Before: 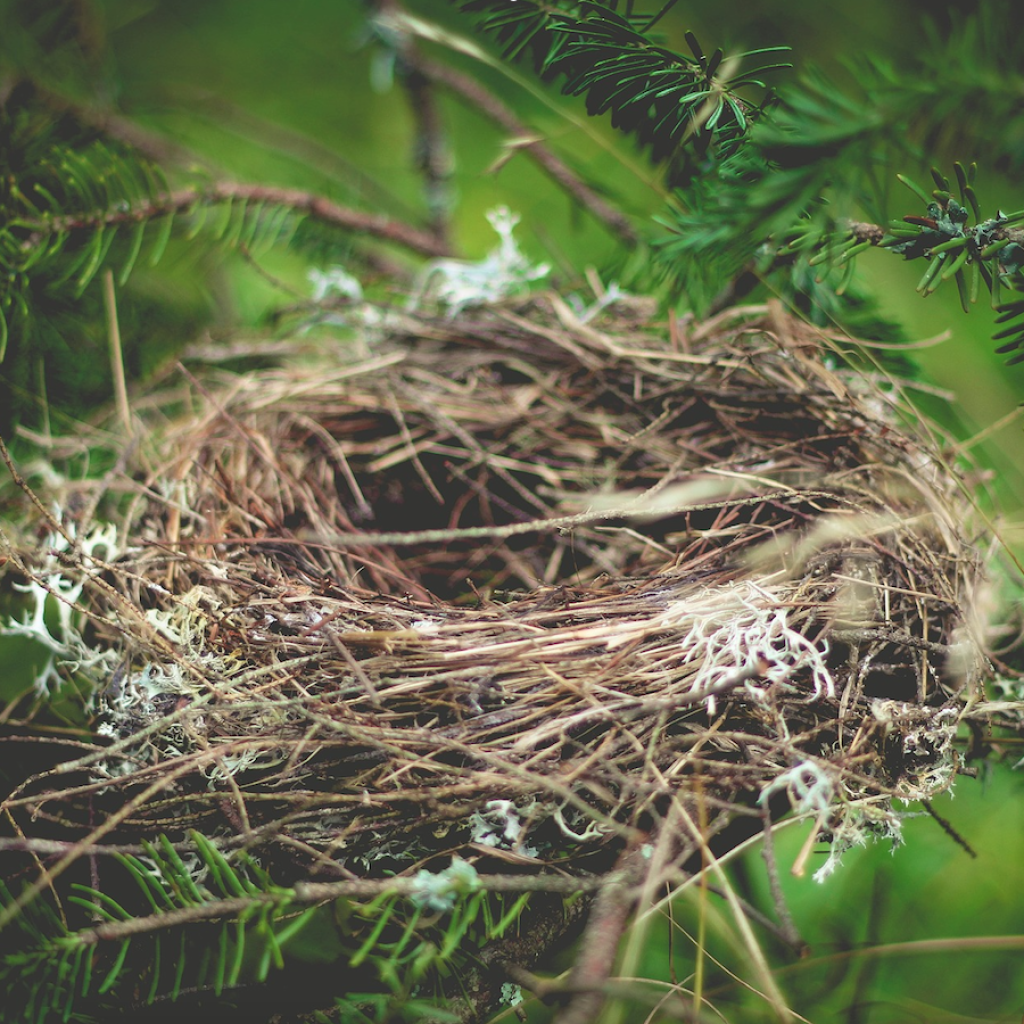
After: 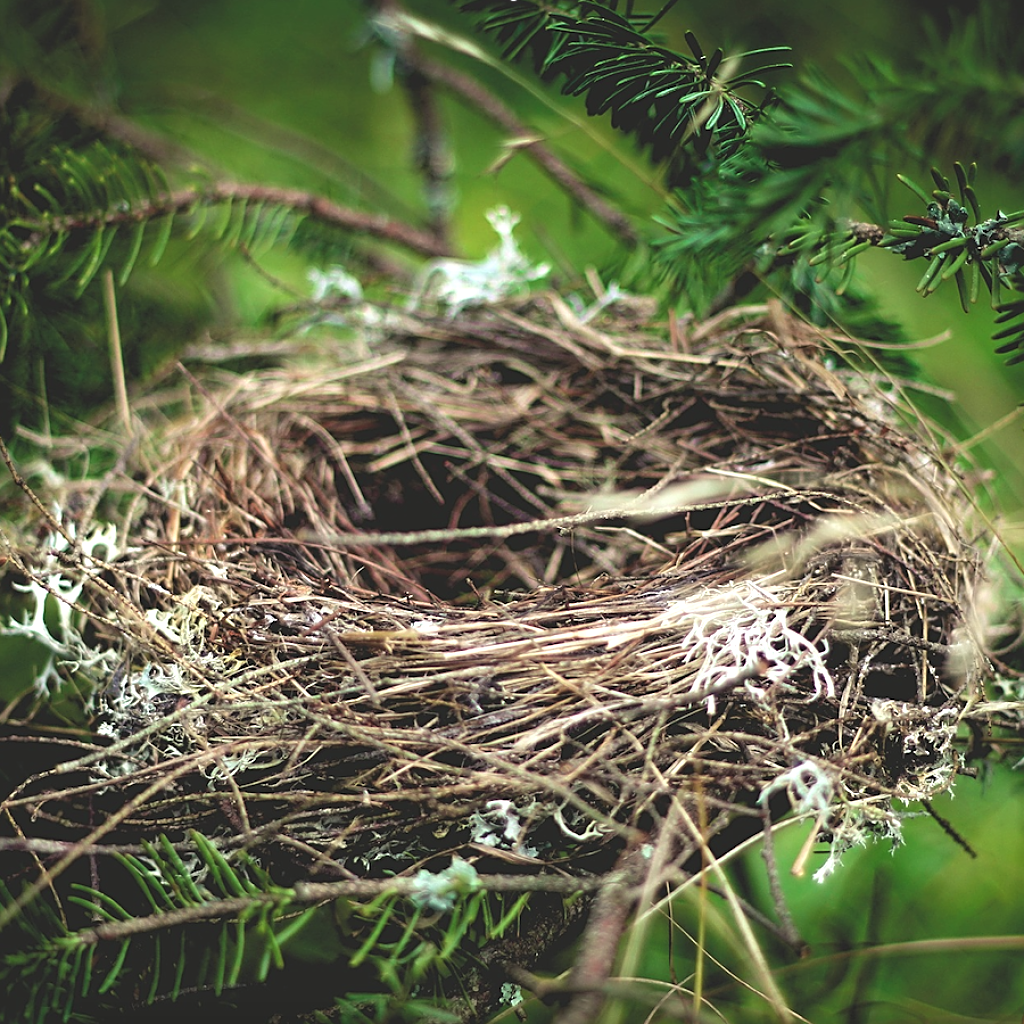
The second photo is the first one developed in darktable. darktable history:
sharpen: on, module defaults
levels: levels [0.052, 0.496, 0.908]
